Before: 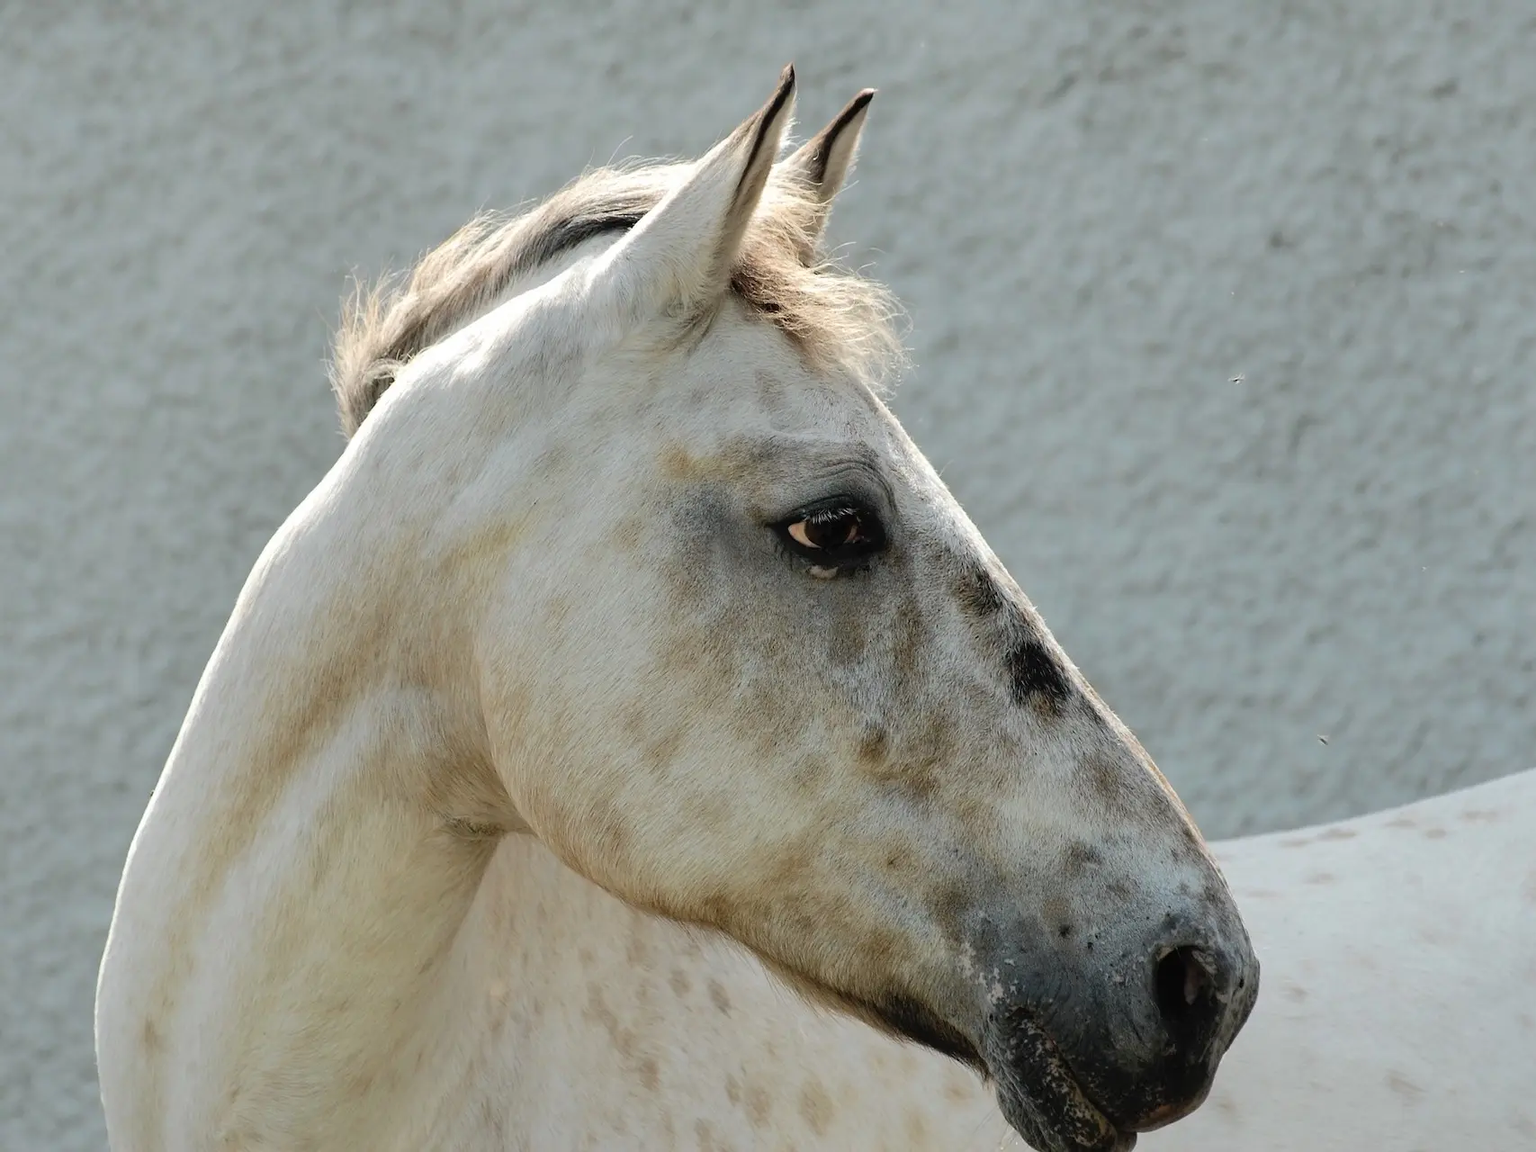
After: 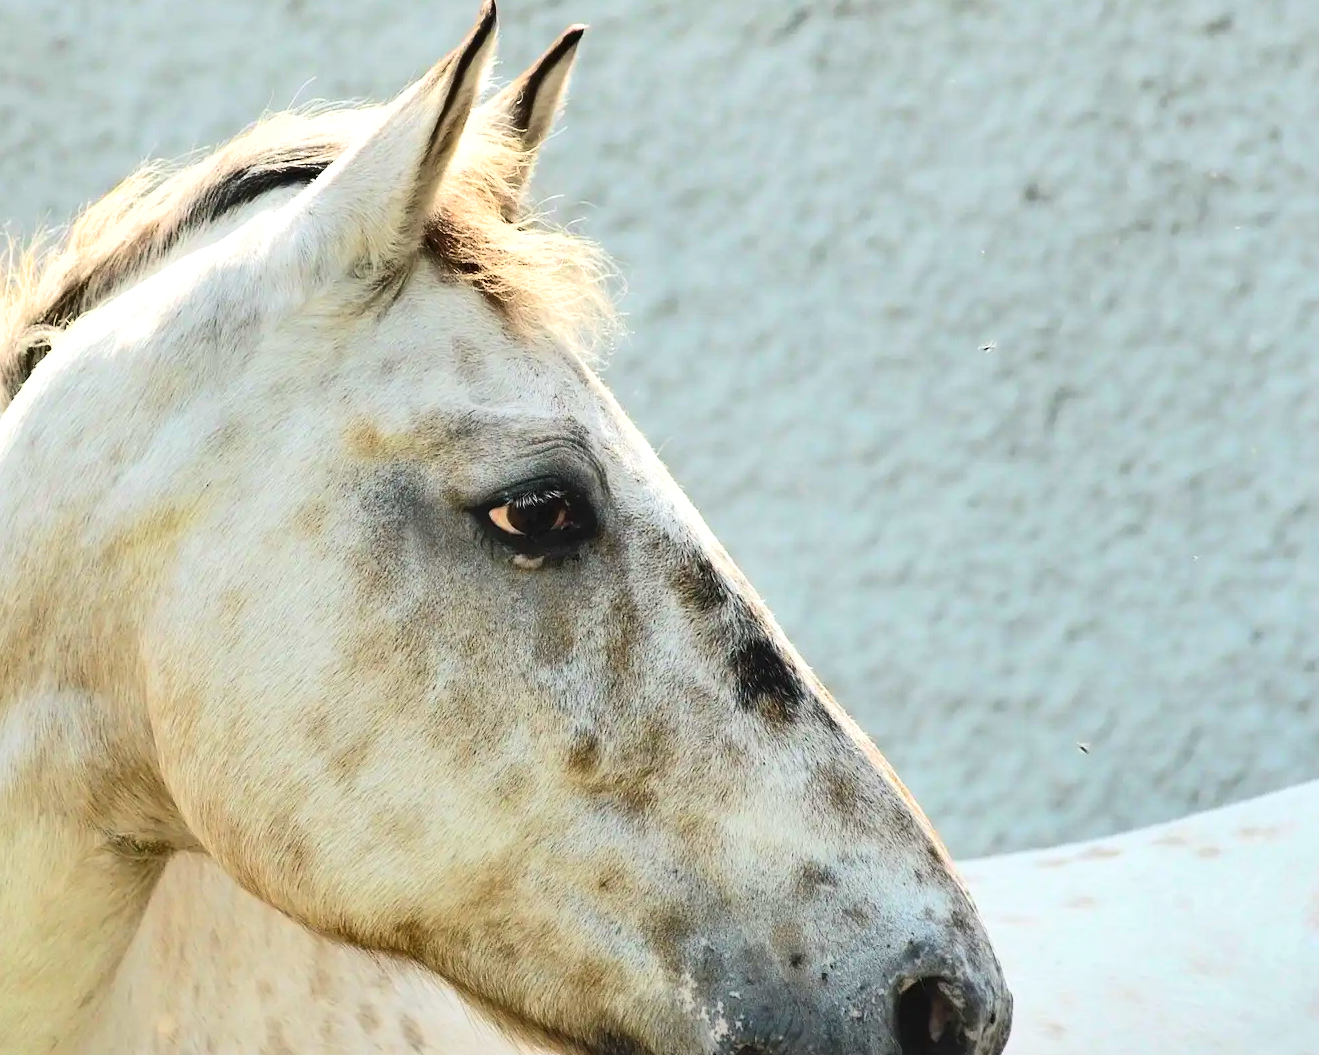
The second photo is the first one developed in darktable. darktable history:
shadows and highlights: highlights color adjustment 45.43%, low approximation 0.01, soften with gaussian
contrast brightness saturation: contrast 0.239, brightness 0.268, saturation 0.376
exposure: black level correction 0, exposure 0.499 EV, compensate highlight preservation false
crop: left 22.691%, top 5.82%, bottom 11.727%
